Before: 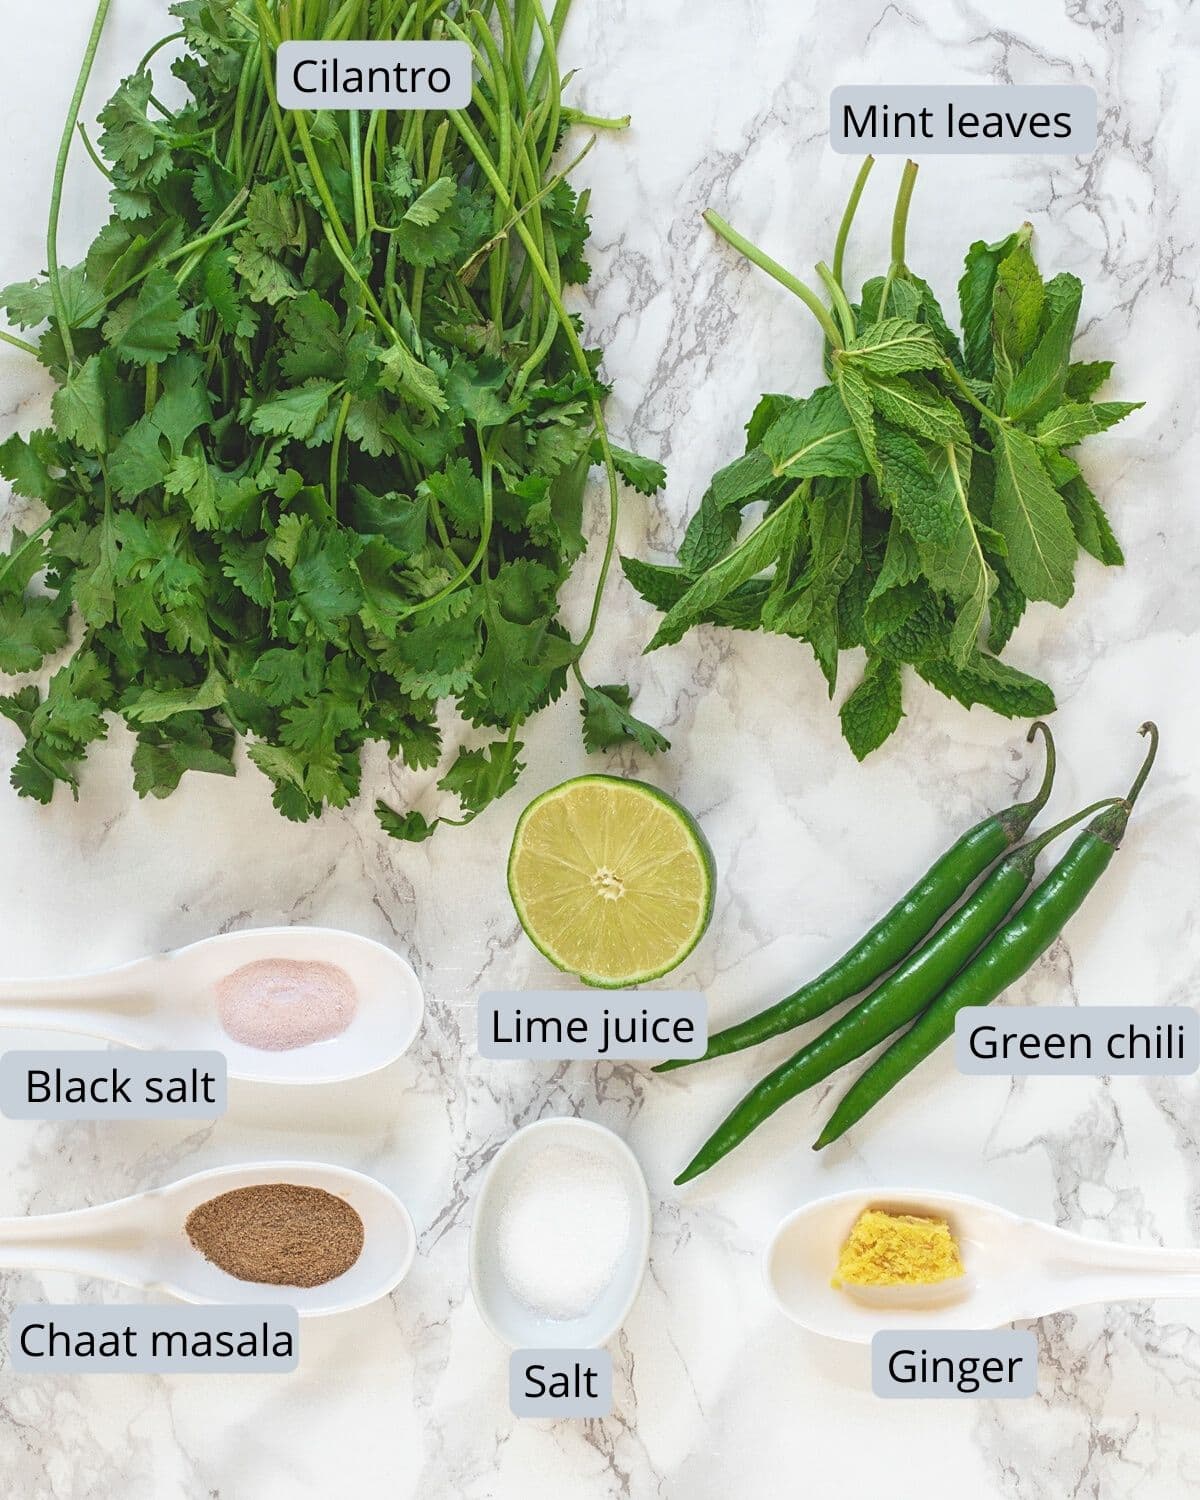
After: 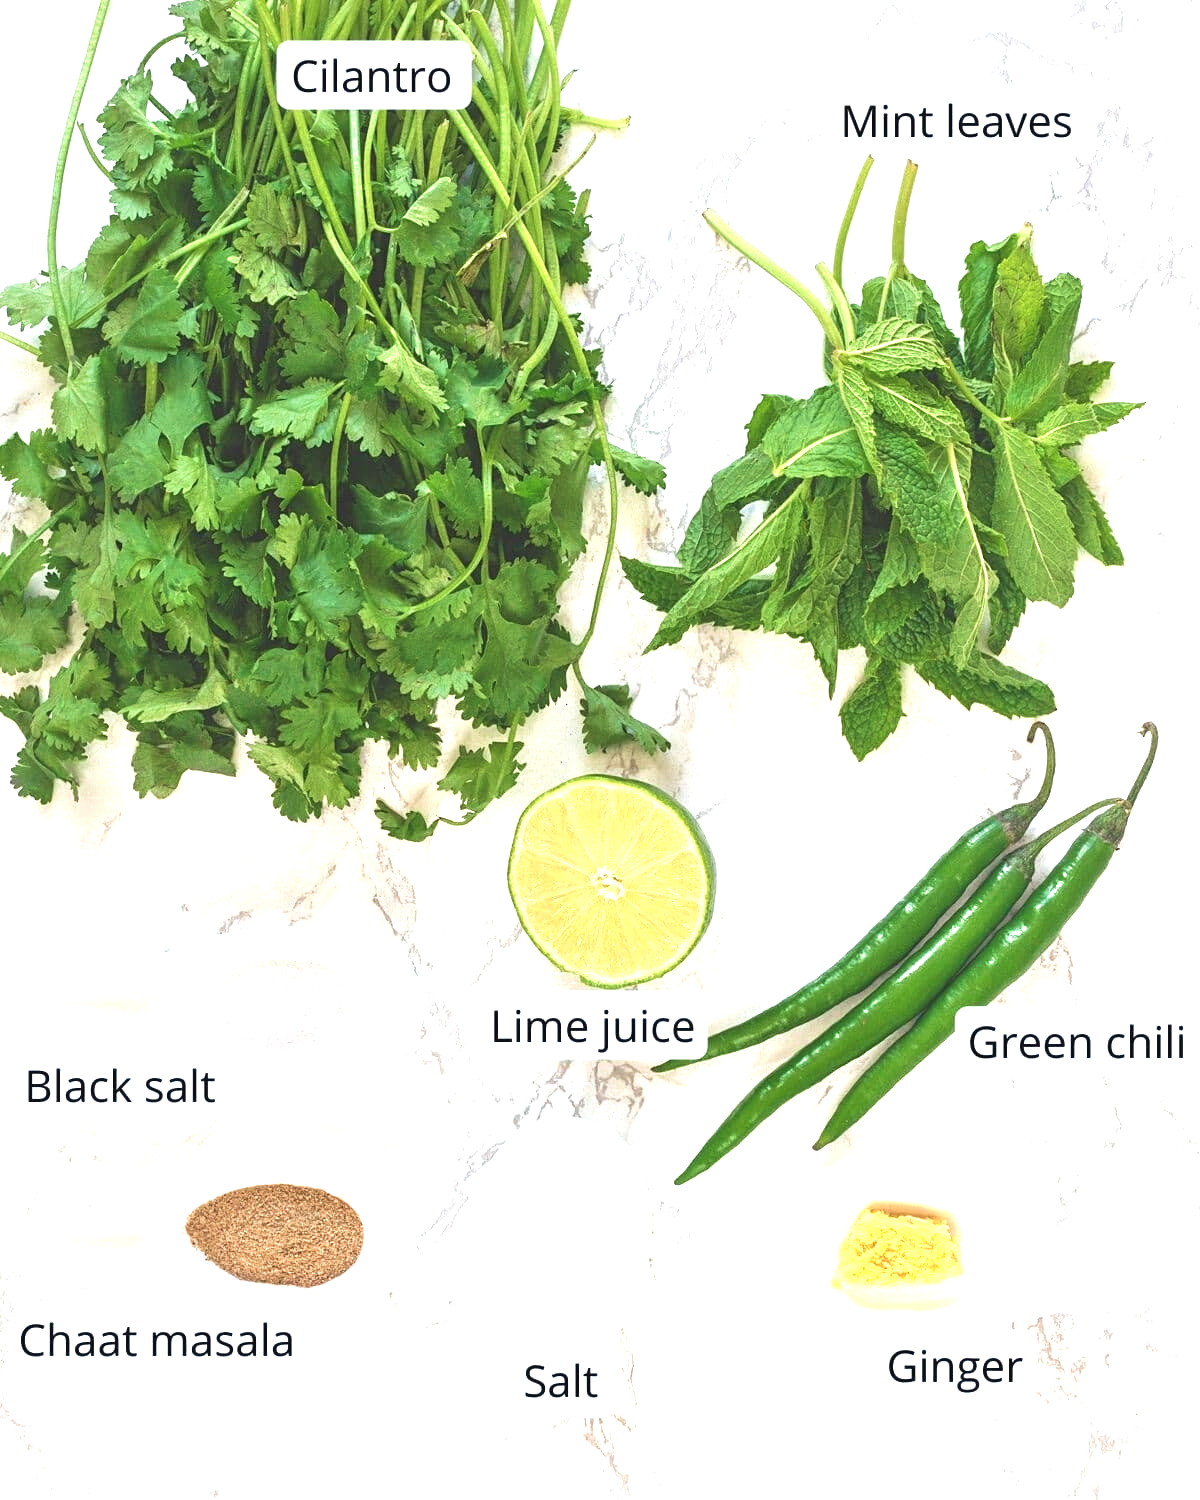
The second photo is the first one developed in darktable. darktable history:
velvia: on, module defaults
exposure: black level correction 0, exposure 1.199 EV, compensate highlight preservation false
contrast brightness saturation: contrast -0.076, brightness -0.039, saturation -0.115
